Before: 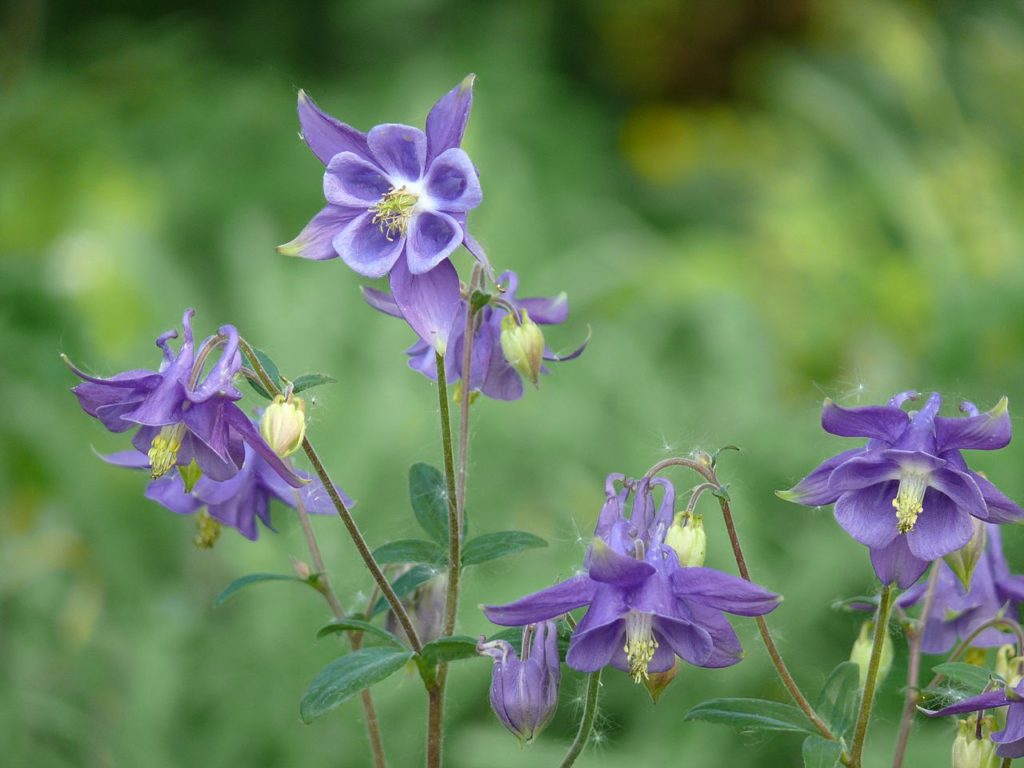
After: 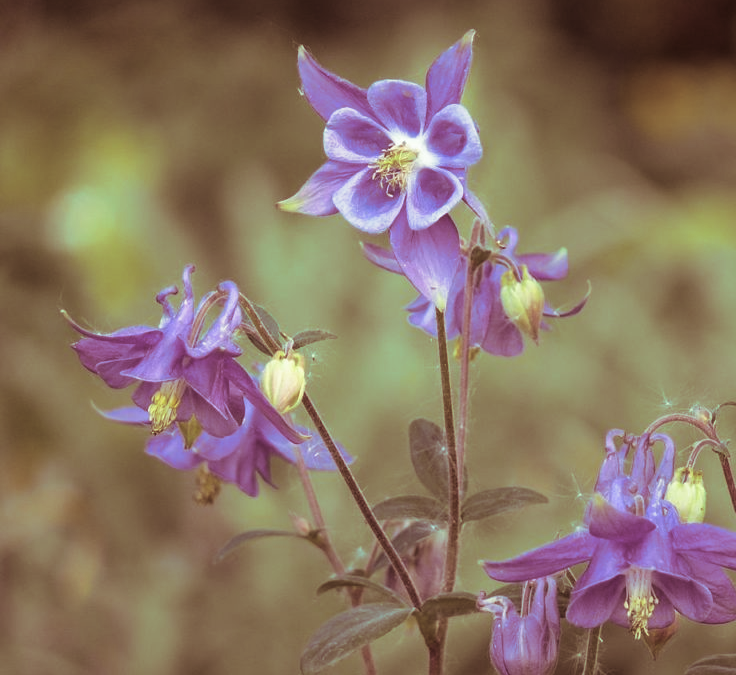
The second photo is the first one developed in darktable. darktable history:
split-toning: compress 20%
crop: top 5.803%, right 27.864%, bottom 5.804%
